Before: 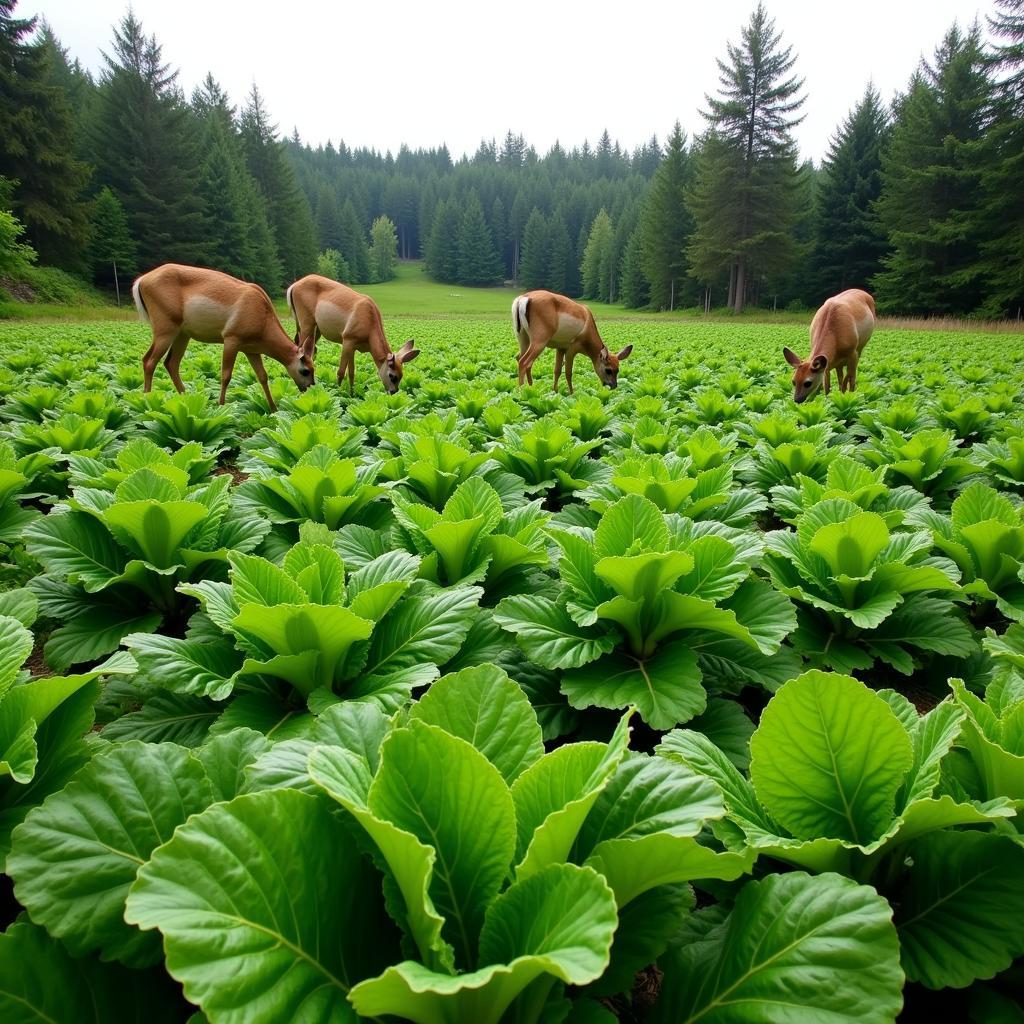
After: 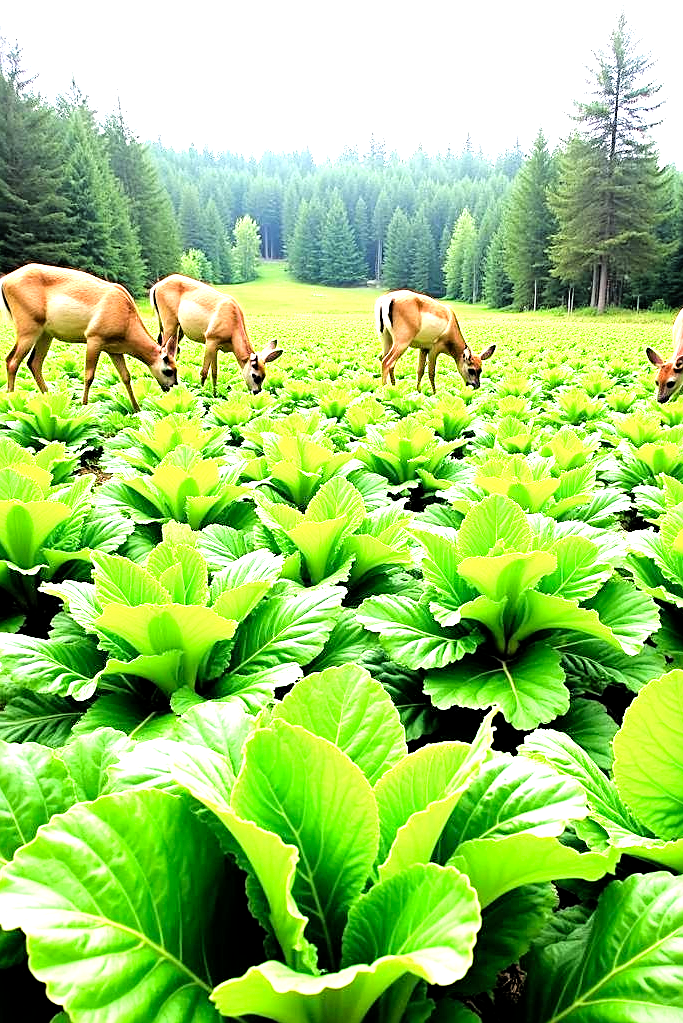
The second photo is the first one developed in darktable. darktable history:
filmic rgb: black relative exposure -7.57 EV, white relative exposure 4.62 EV, threshold 5.99 EV, target black luminance 0%, hardness 3.49, latitude 50.32%, contrast 1.035, highlights saturation mix 9%, shadows ↔ highlights balance -0.171%, enable highlight reconstruction true
exposure: black level correction 0, exposure 0.948 EV, compensate highlight preservation false
levels: levels [0, 0.374, 0.749]
tone equalizer: -8 EV -0.448 EV, -7 EV -0.408 EV, -6 EV -0.347 EV, -5 EV -0.196 EV, -3 EV 0.225 EV, -2 EV 0.312 EV, -1 EV 0.384 EV, +0 EV 0.406 EV, mask exposure compensation -0.514 EV
sharpen: on, module defaults
crop and rotate: left 13.393%, right 19.877%
